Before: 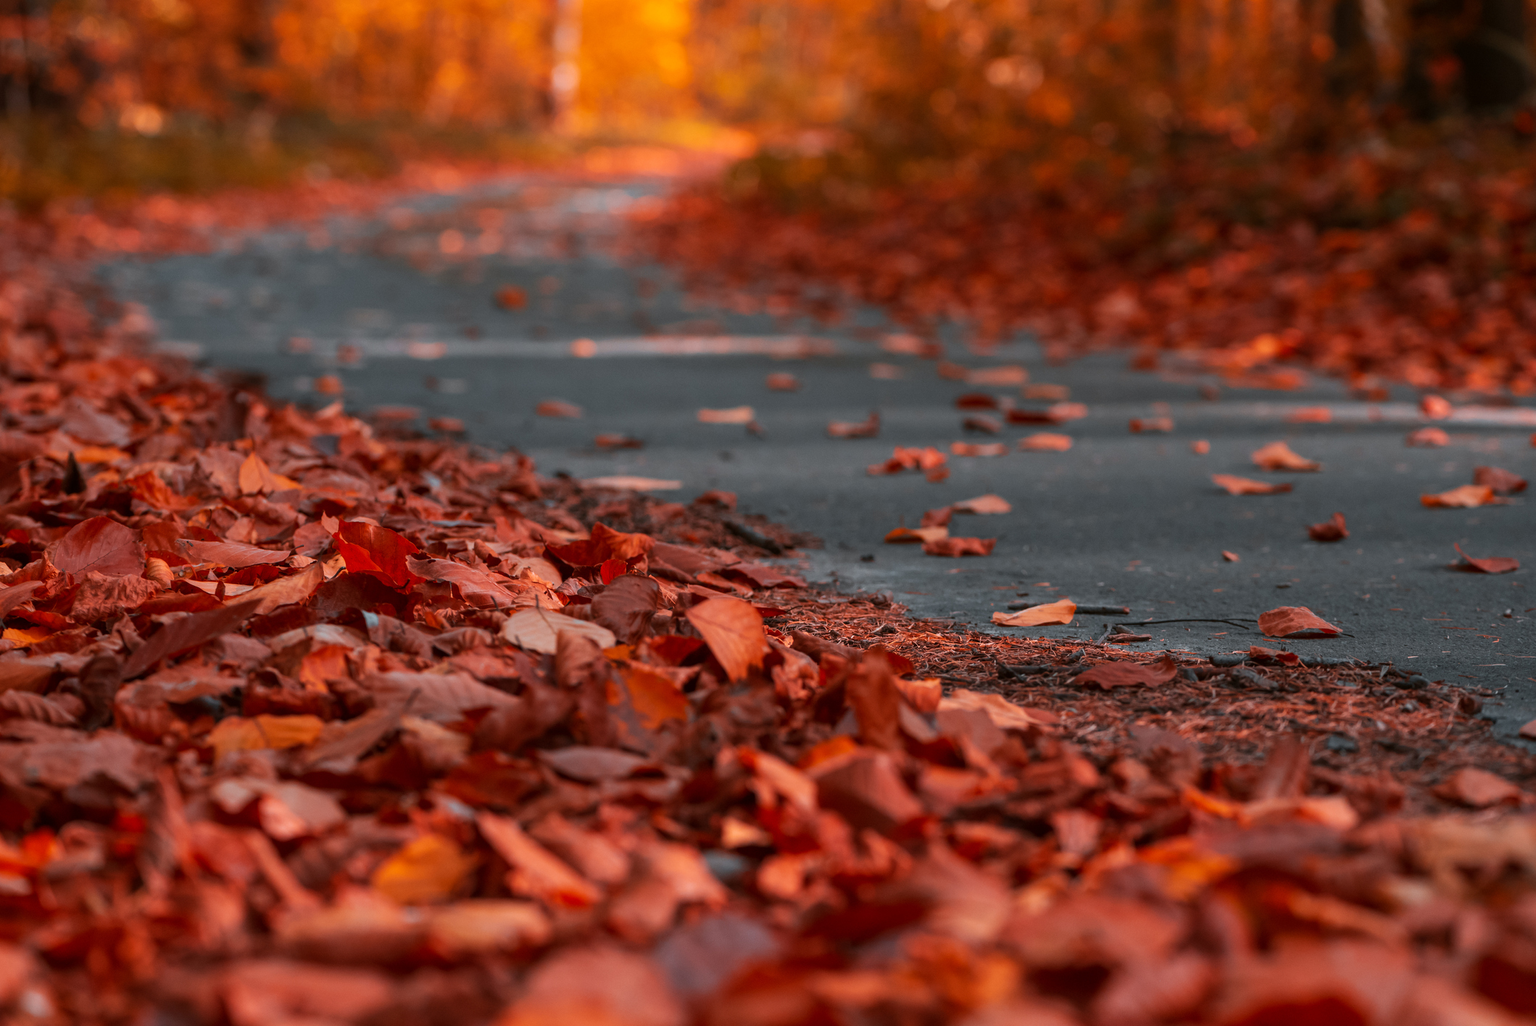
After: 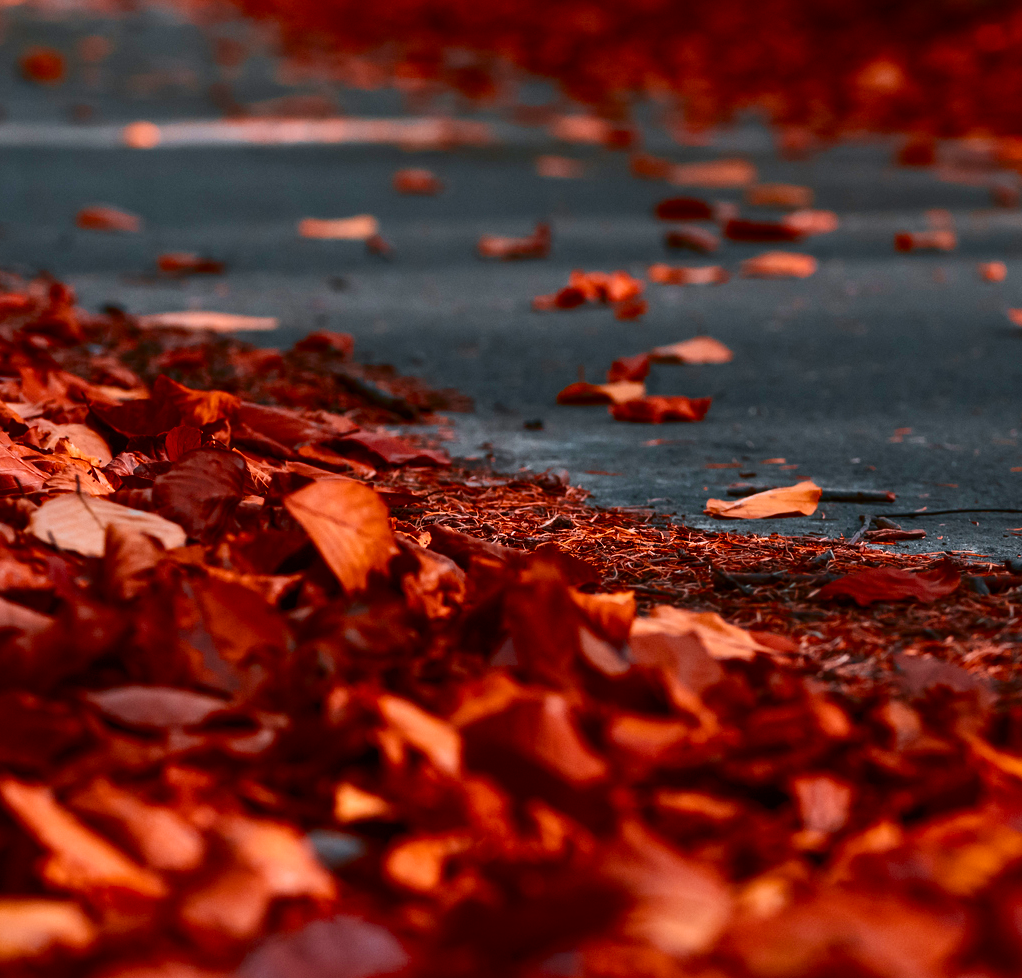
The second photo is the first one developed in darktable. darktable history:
contrast brightness saturation: contrast 0.273
velvia: on, module defaults
crop: left 31.323%, top 24.436%, right 20.434%, bottom 6.411%
color balance rgb: perceptual saturation grading › global saturation 20%, perceptual saturation grading › highlights -14.217%, perceptual saturation grading › shadows 49.499%, global vibrance 14.52%
